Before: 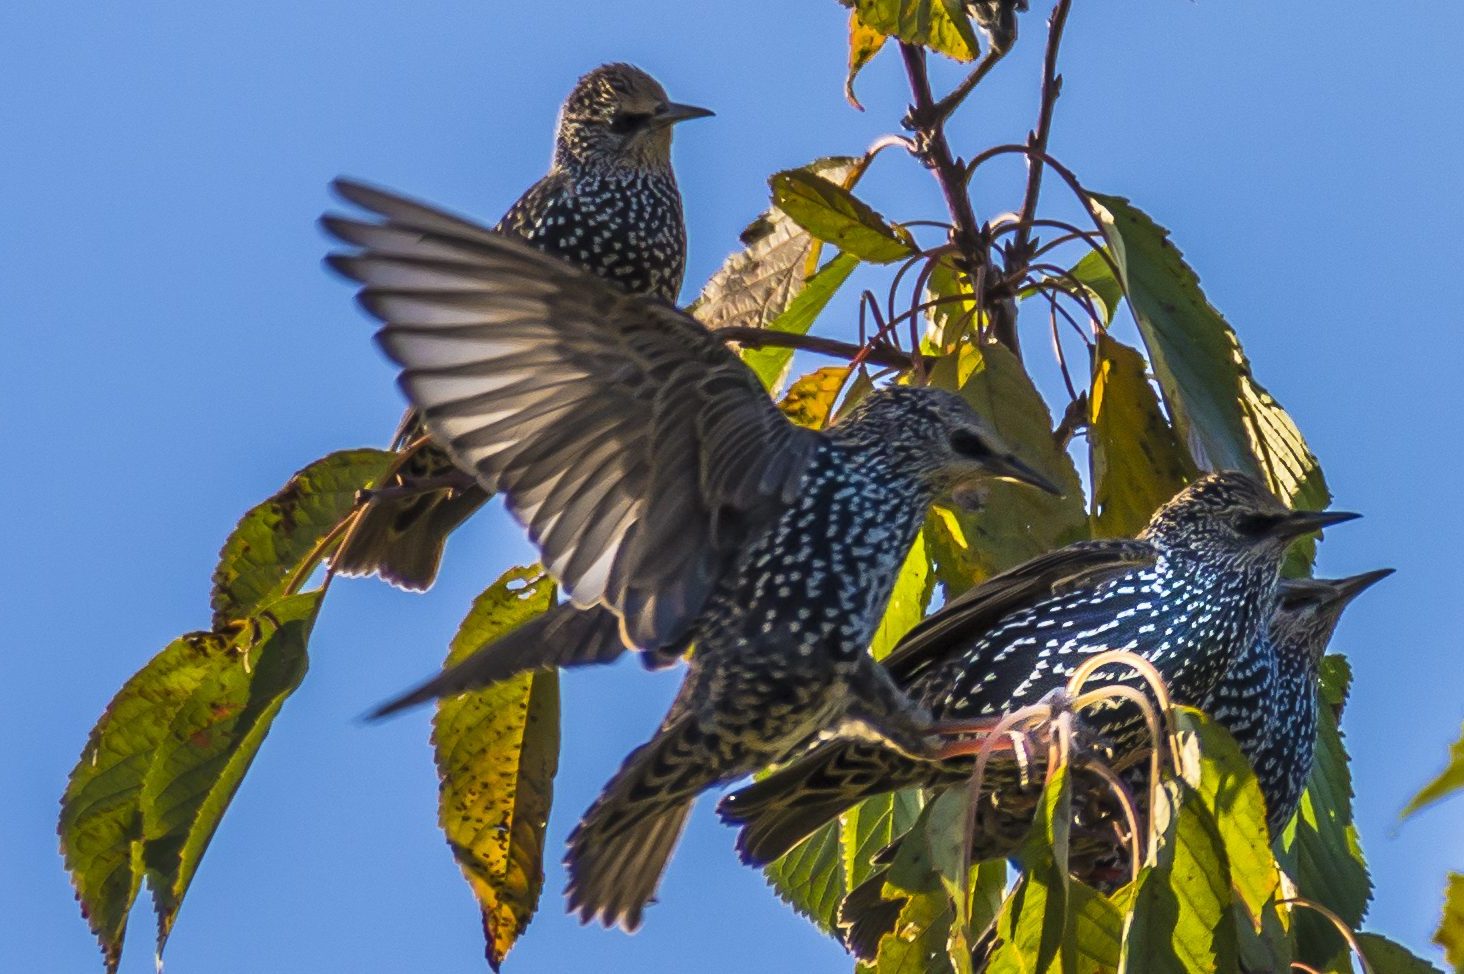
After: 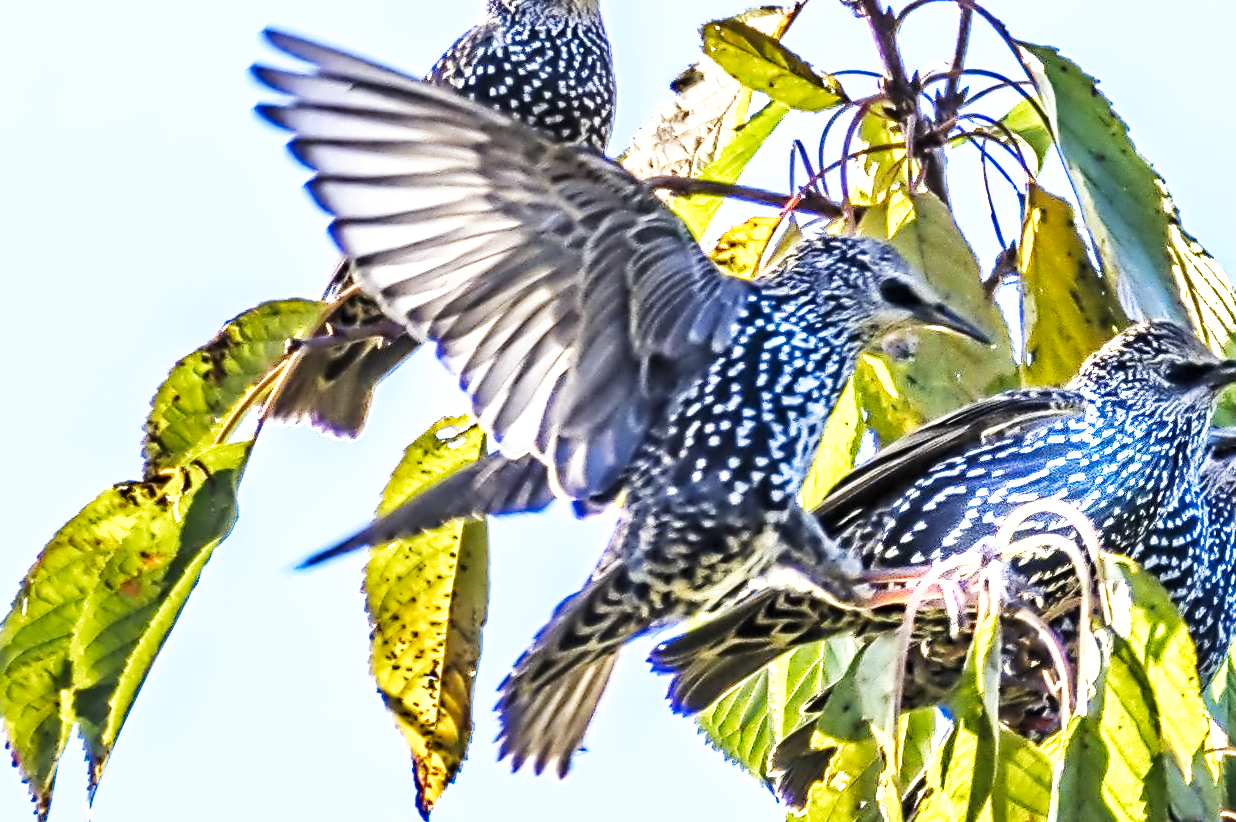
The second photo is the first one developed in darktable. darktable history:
base curve: curves: ch0 [(0, 0) (0.007, 0.004) (0.027, 0.03) (0.046, 0.07) (0.207, 0.54) (0.442, 0.872) (0.673, 0.972) (1, 1)], preserve colors none
crop and rotate: left 4.842%, top 15.51%, right 10.668%
shadows and highlights: radius 125.46, shadows 21.19, highlights -21.19, low approximation 0.01
white balance: red 0.926, green 1.003, blue 1.133
exposure: black level correction -0.002, exposure 1.115 EV, compensate highlight preservation false
contrast equalizer: octaves 7, y [[0.5, 0.542, 0.583, 0.625, 0.667, 0.708], [0.5 ×6], [0.5 ×6], [0, 0.033, 0.067, 0.1, 0.133, 0.167], [0, 0.05, 0.1, 0.15, 0.2, 0.25]]
